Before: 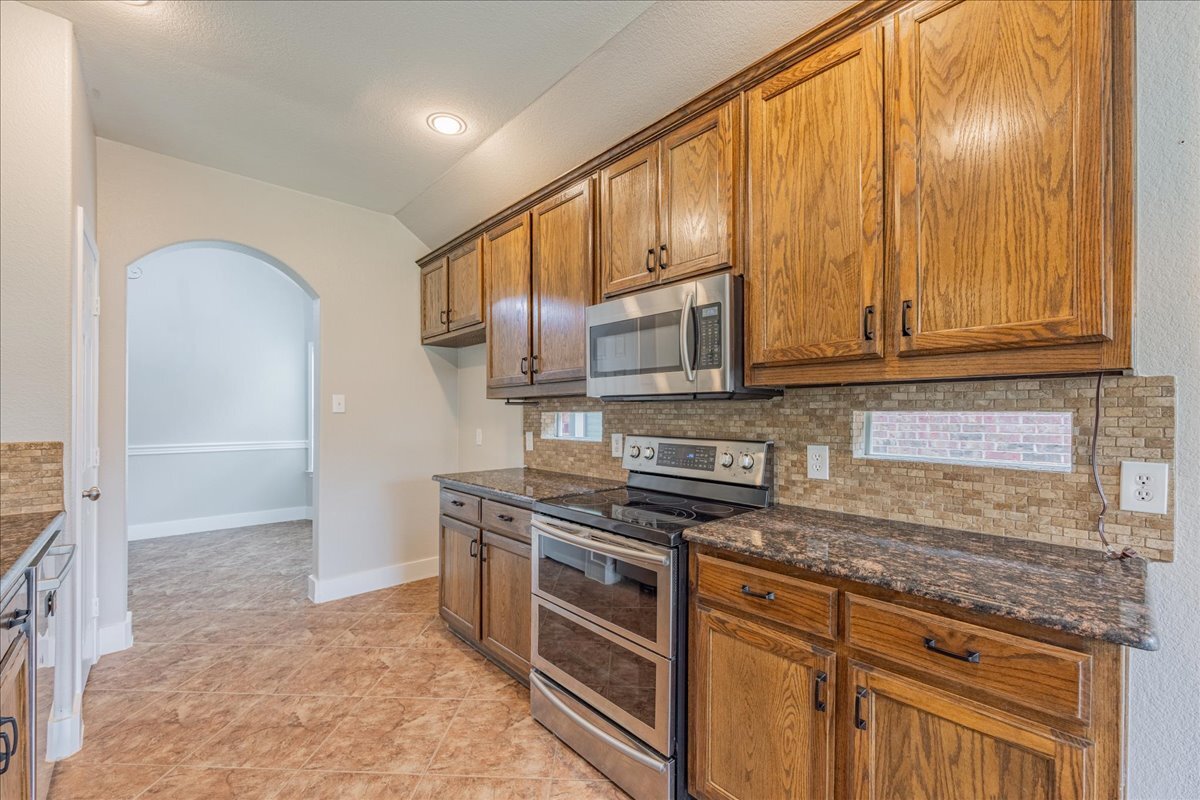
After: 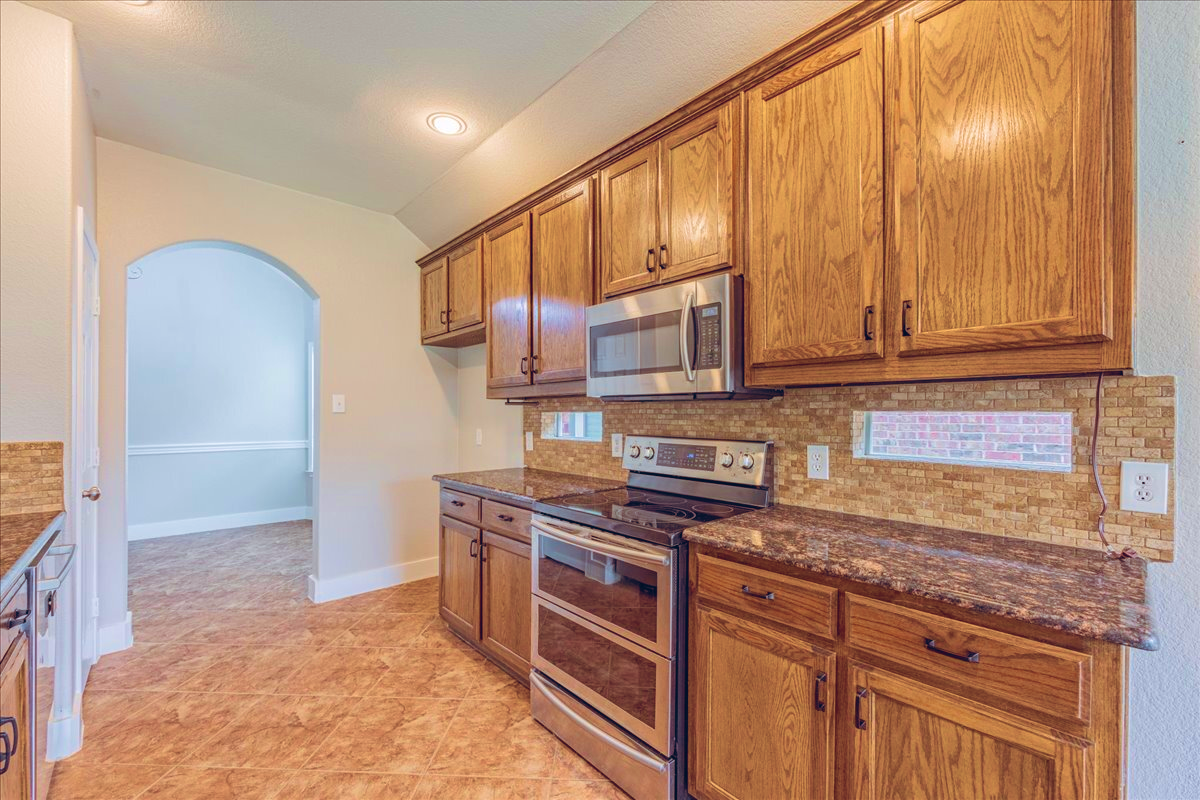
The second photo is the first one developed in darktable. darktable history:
vibrance: vibrance 0%
color balance rgb: shadows lift › chroma 9.92%, shadows lift › hue 45.12°, power › luminance 3.26%, power › hue 231.93°, global offset › luminance 0.4%, global offset › chroma 0.21%, global offset › hue 255.02°
velvia: strength 75%
